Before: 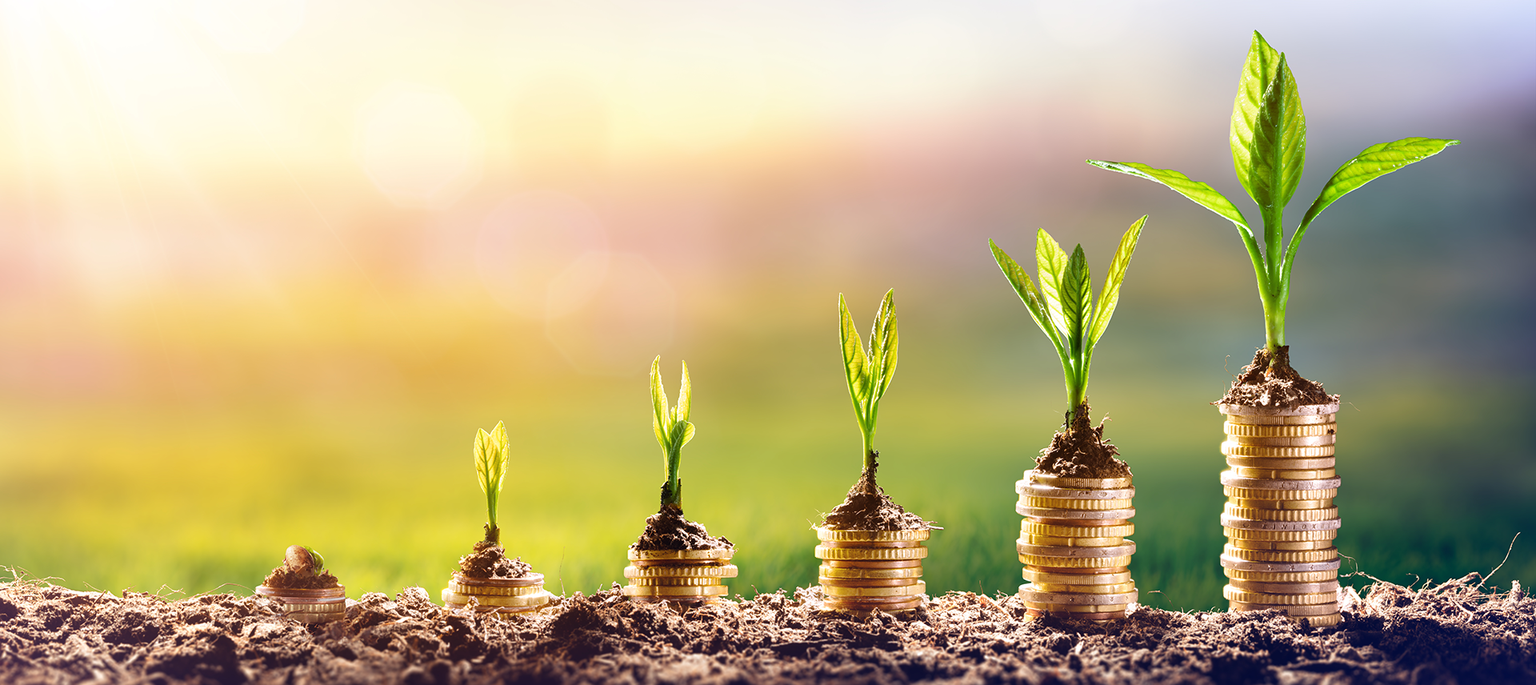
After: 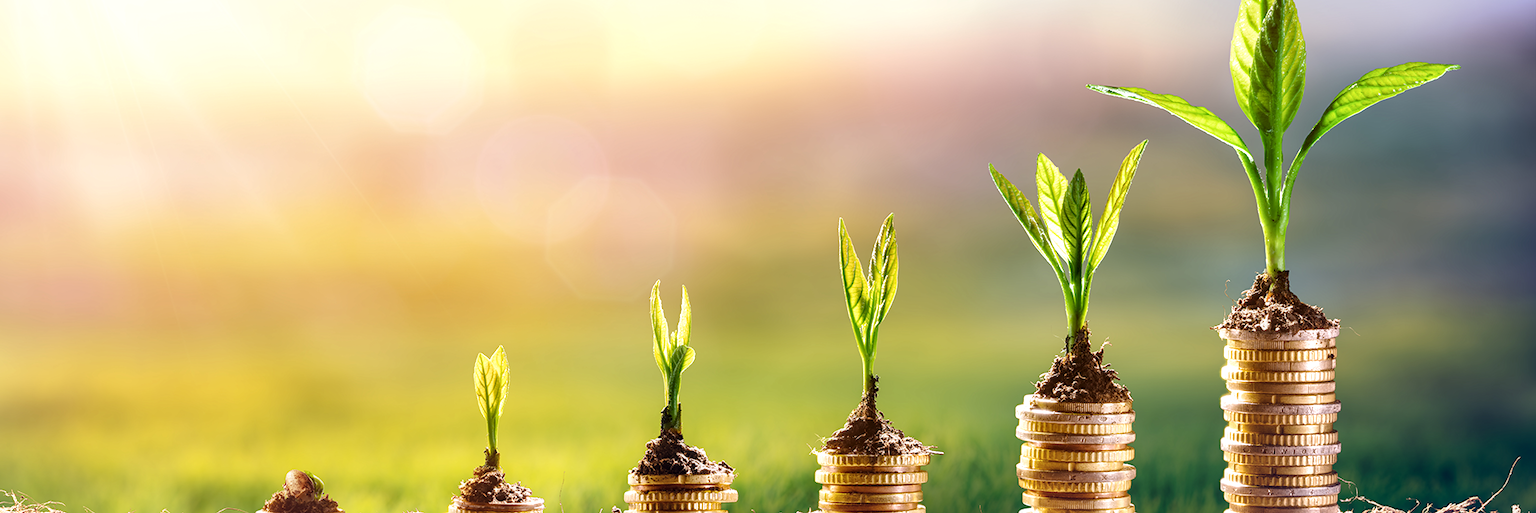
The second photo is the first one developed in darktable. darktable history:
crop: top 11.038%, bottom 13.962%
contrast brightness saturation: contrast 0.05
local contrast: detail 130%
